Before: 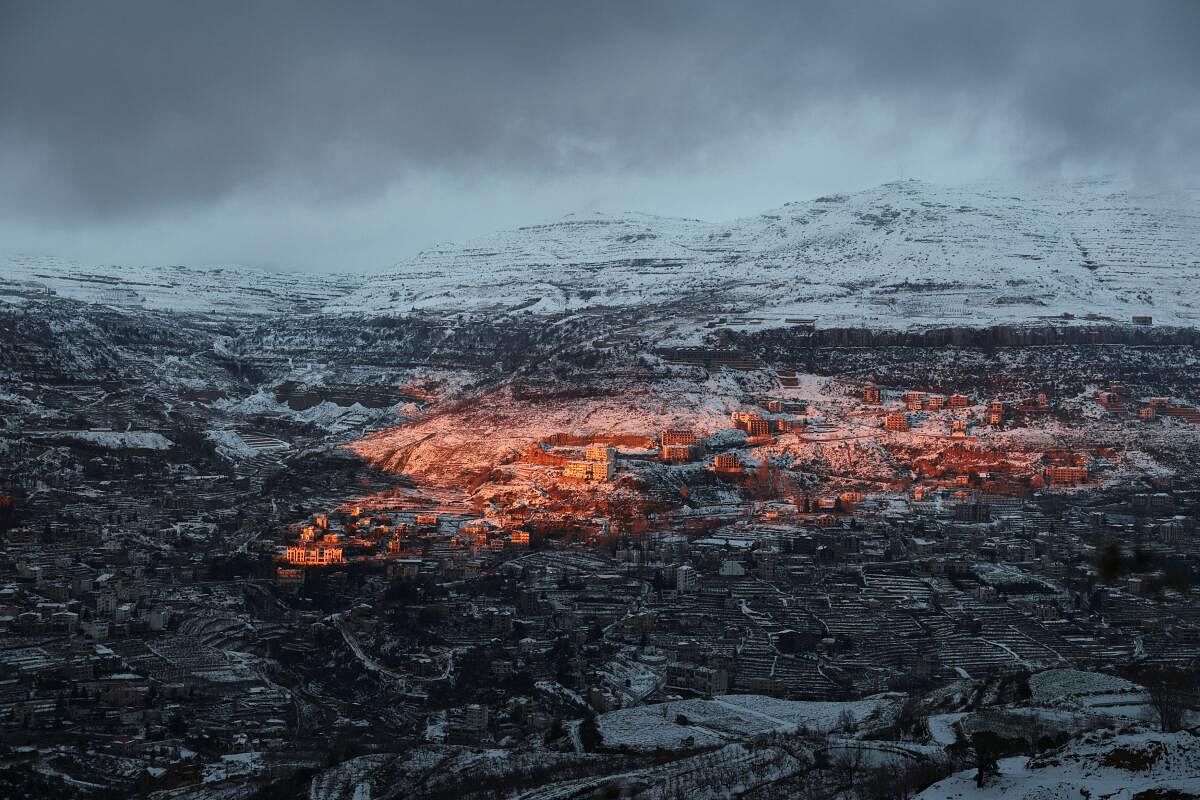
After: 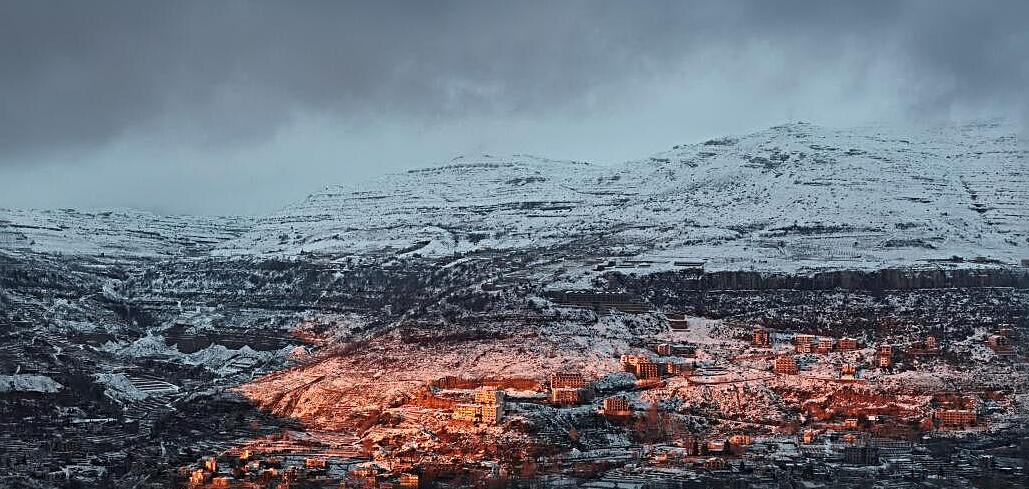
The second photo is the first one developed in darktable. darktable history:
sharpen: radius 3.952
crop and rotate: left 9.268%, top 7.195%, right 4.902%, bottom 31.632%
